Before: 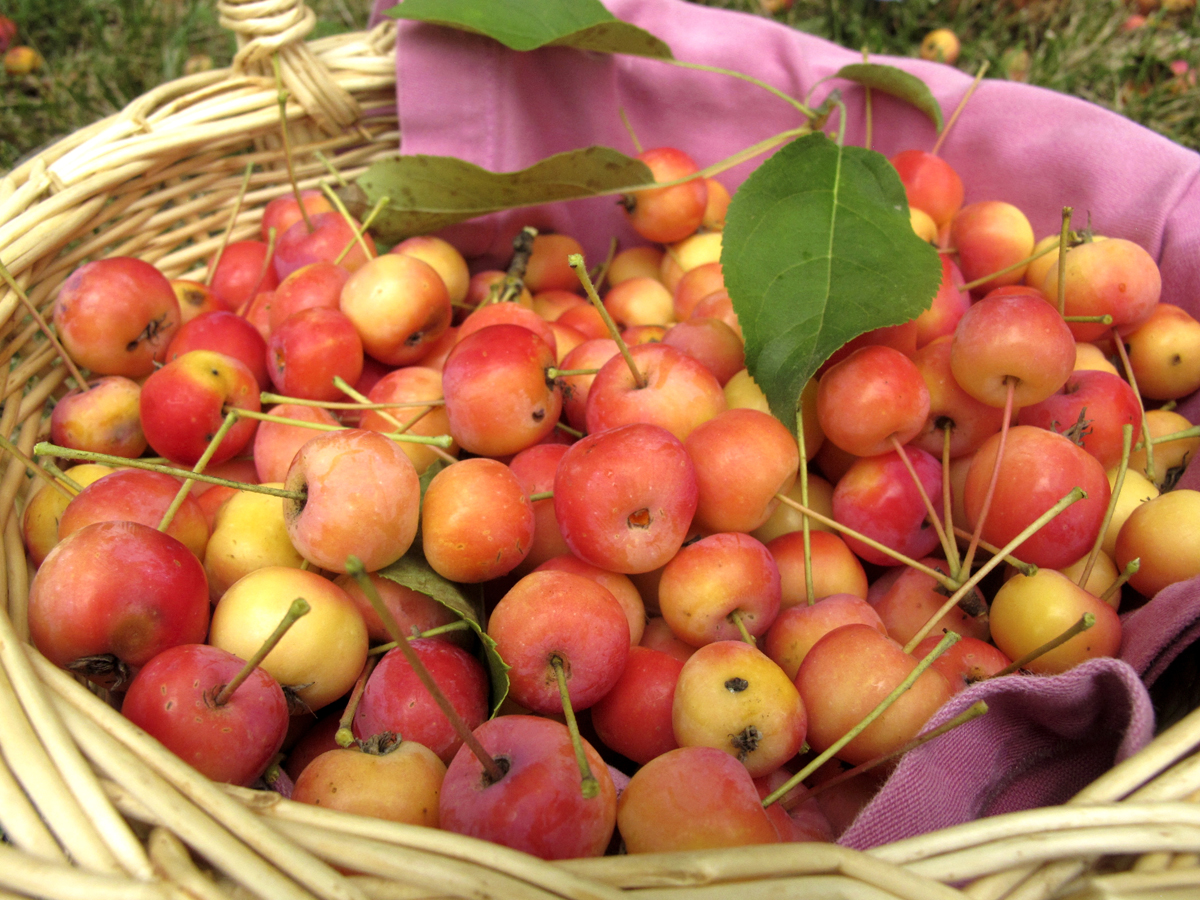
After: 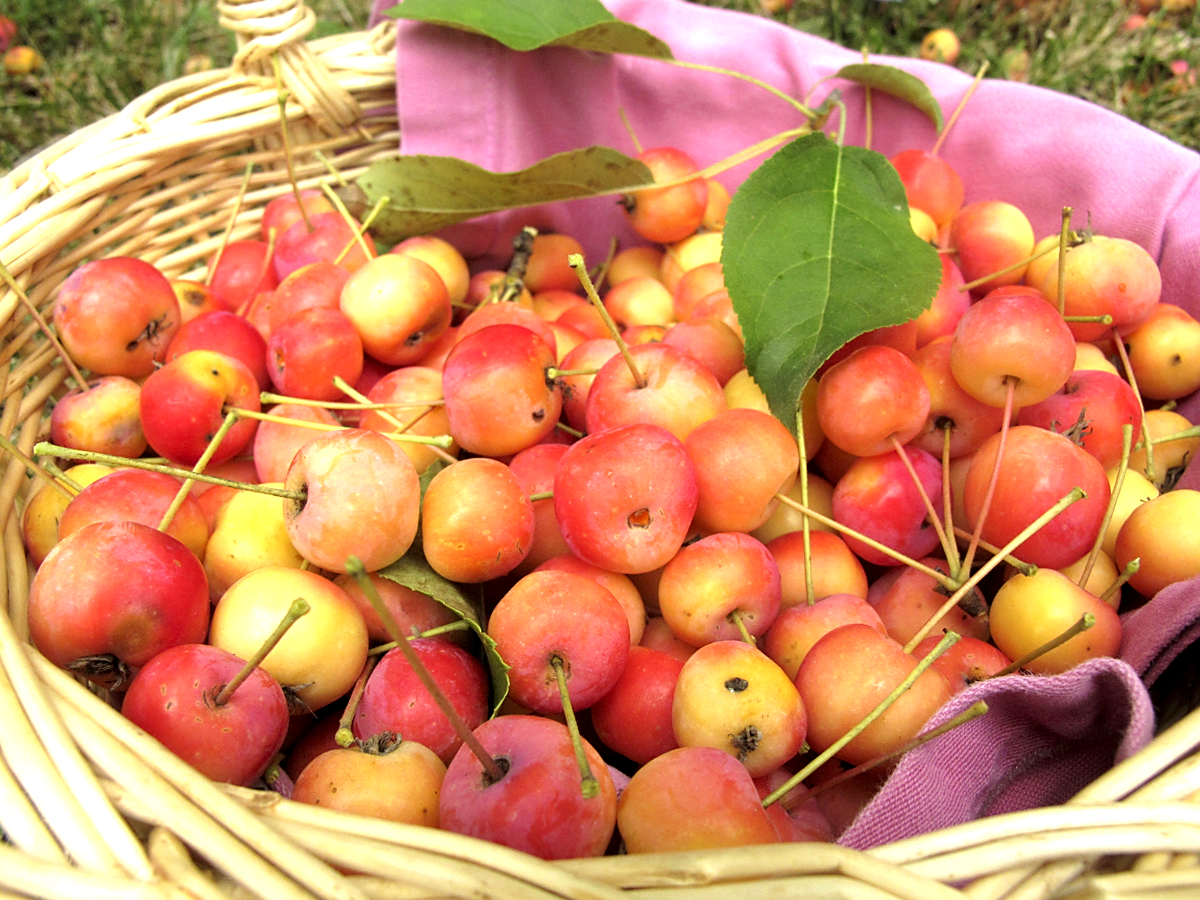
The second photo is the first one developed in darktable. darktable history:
sharpen: radius 1.863, amount 0.411, threshold 1.623
exposure: black level correction 0.001, exposure 0.672 EV, compensate highlight preservation false
